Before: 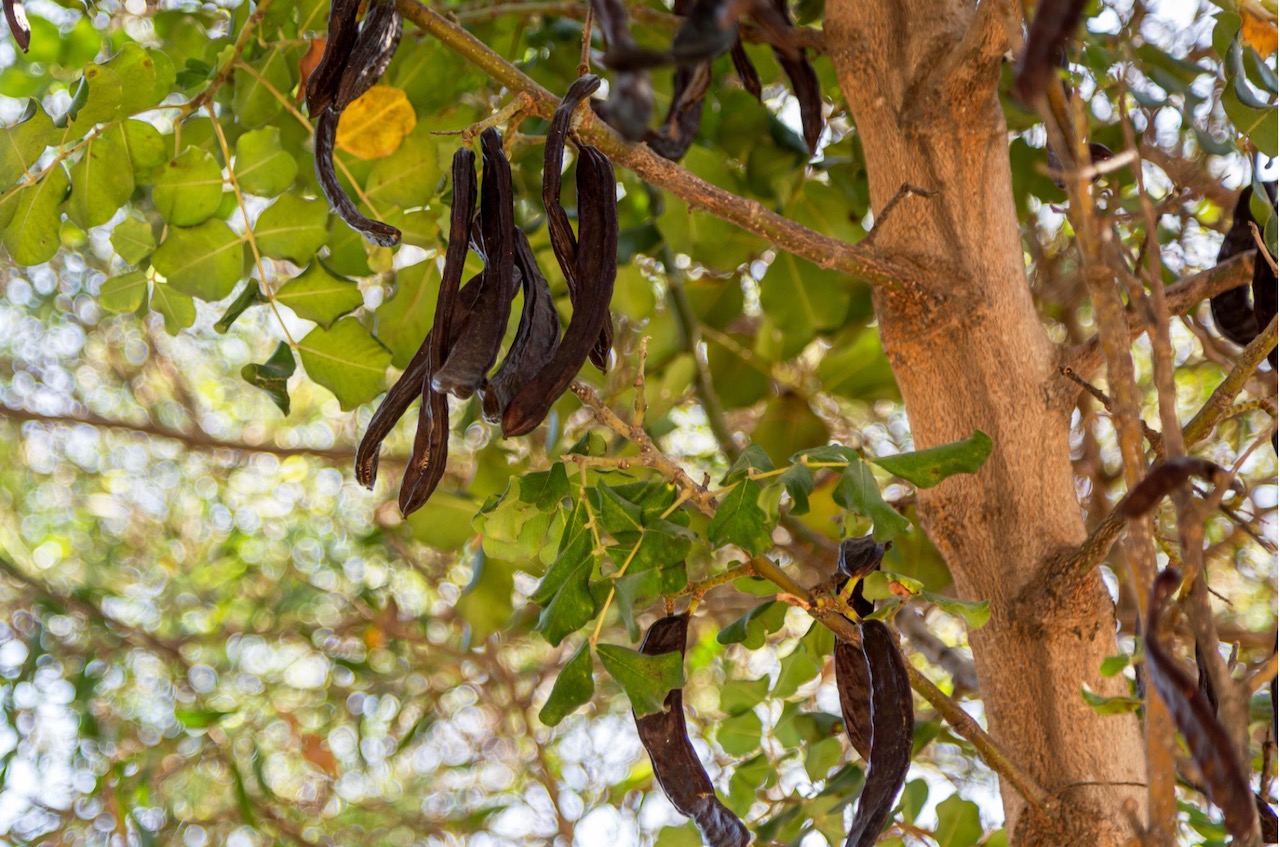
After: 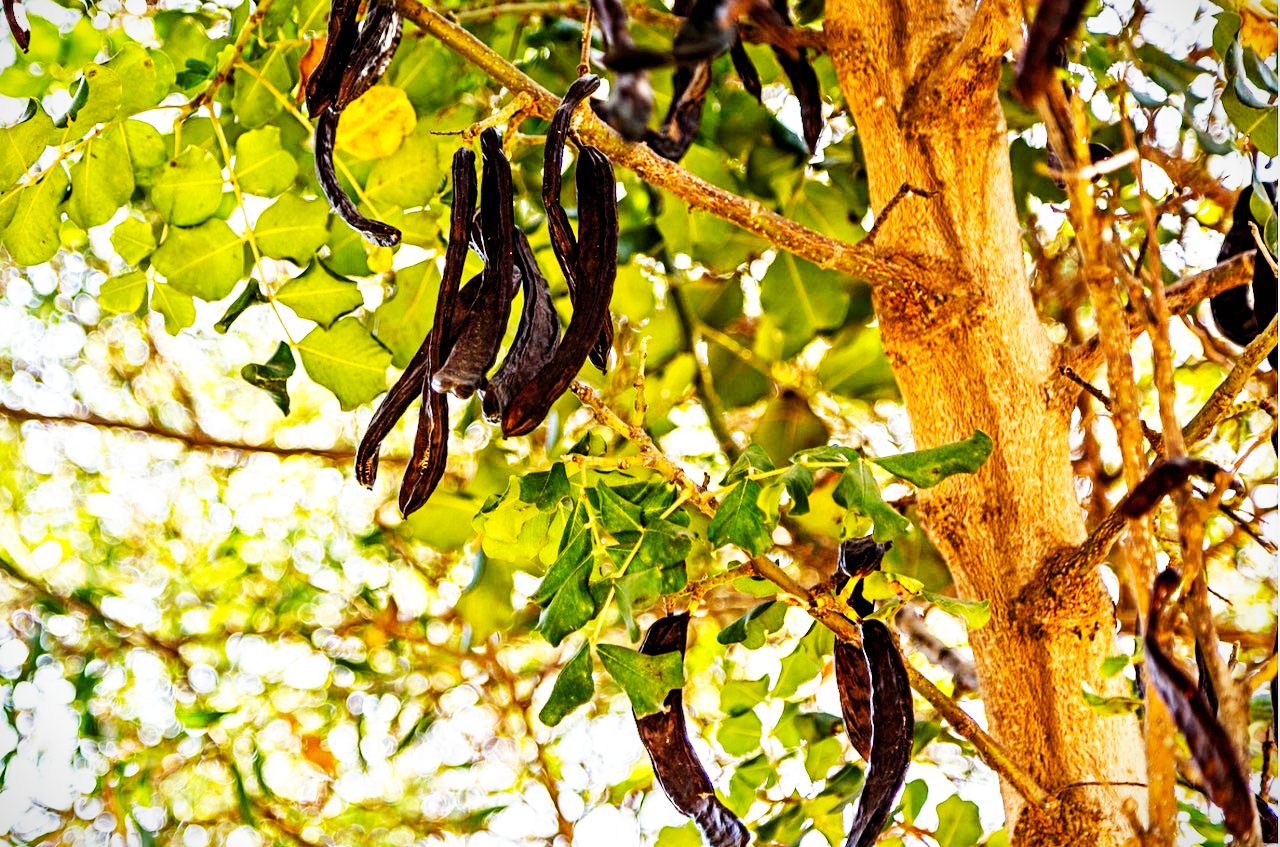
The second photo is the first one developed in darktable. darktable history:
shadows and highlights: radius 125.46, shadows 21.19, highlights -21.19, low approximation 0.01
contrast equalizer: octaves 7, y [[0.5, 0.542, 0.583, 0.625, 0.667, 0.708], [0.5 ×6], [0.5 ×6], [0 ×6], [0 ×6]]
vignetting: fall-off start 97.23%, saturation -0.024, center (-0.033, -0.042), width/height ratio 1.179, unbound false
color balance rgb: perceptual saturation grading › global saturation 25%, global vibrance 10%
base curve: curves: ch0 [(0, 0) (0.007, 0.004) (0.027, 0.03) (0.046, 0.07) (0.207, 0.54) (0.442, 0.872) (0.673, 0.972) (1, 1)], preserve colors none
